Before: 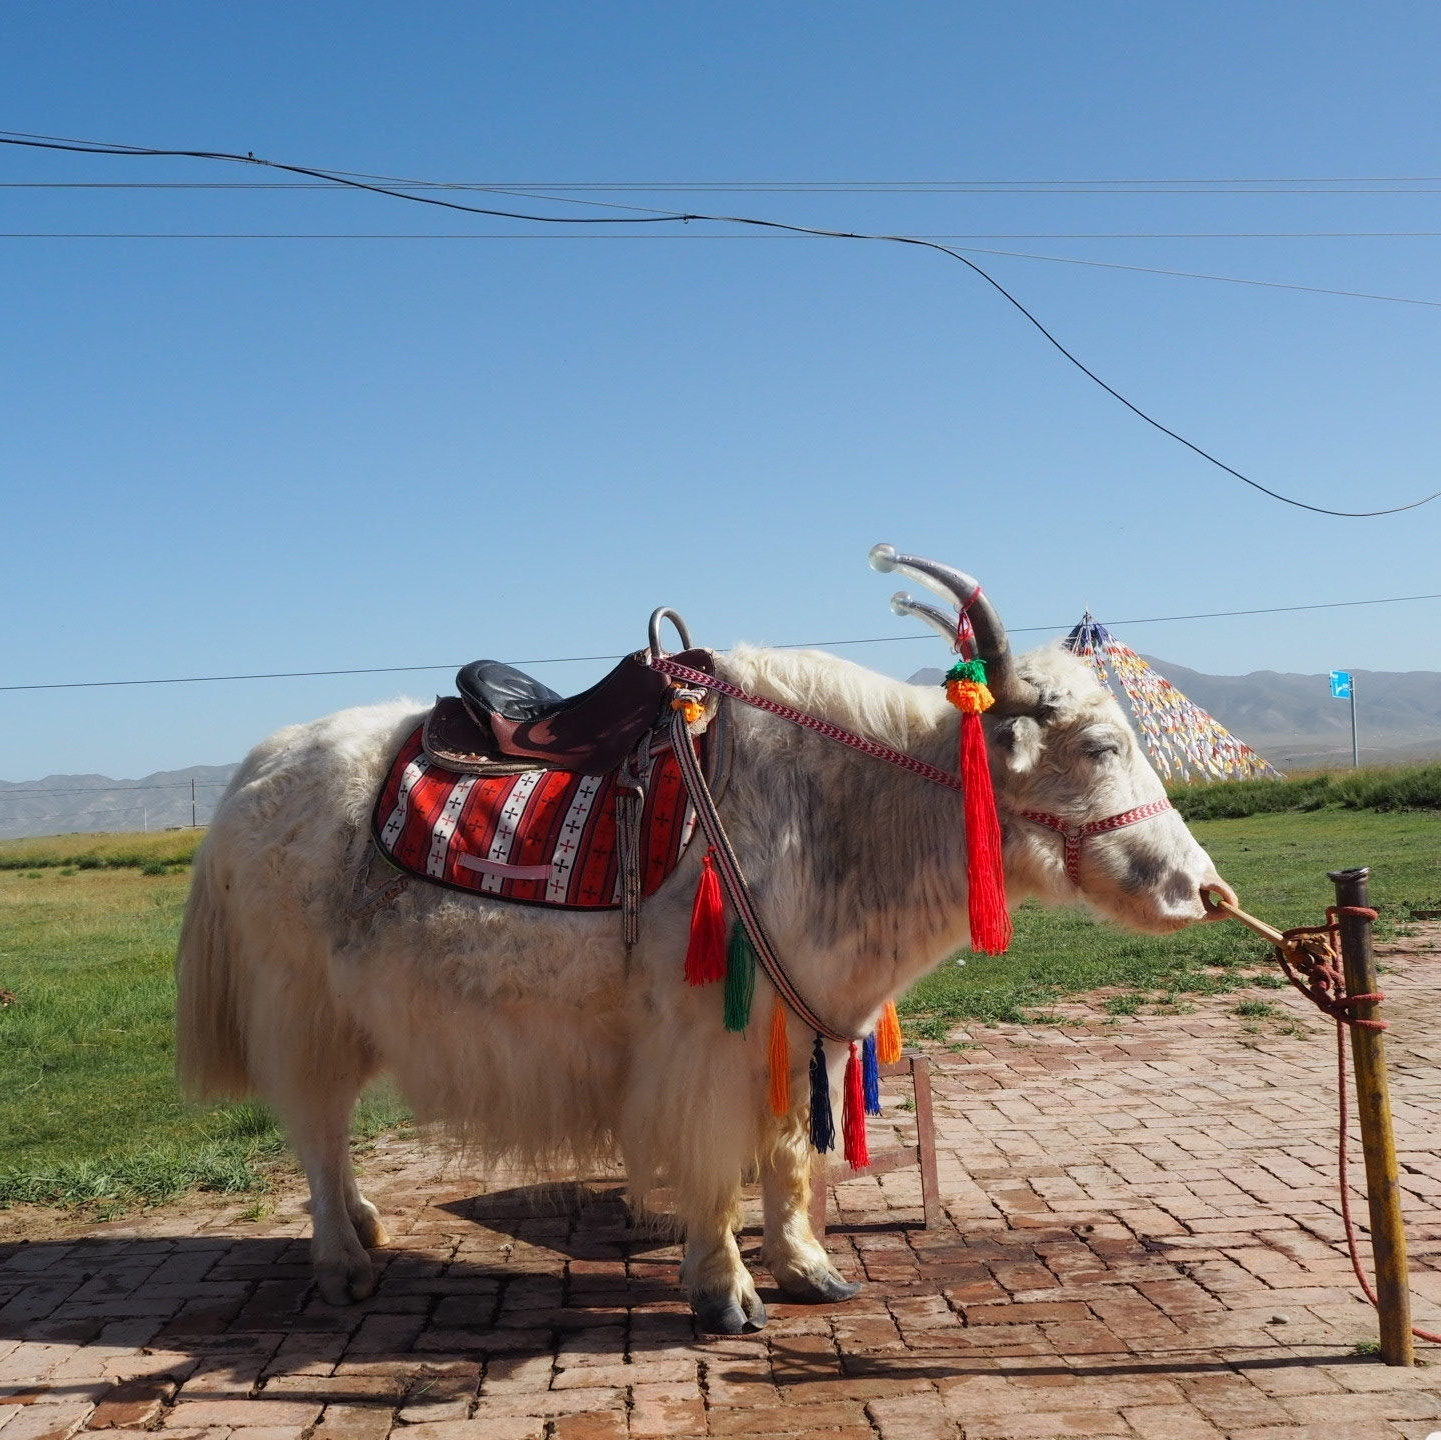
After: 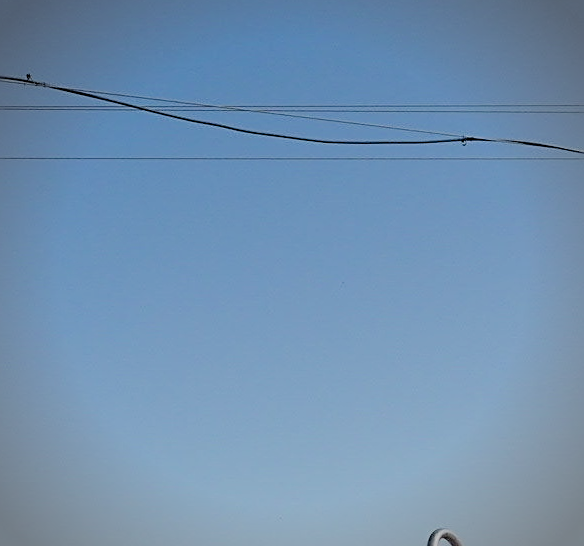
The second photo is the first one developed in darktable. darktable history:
sharpen: on, module defaults
filmic rgb: black relative exposure -7.65 EV, white relative exposure 4.56 EV, hardness 3.61
vignetting: on, module defaults
crop: left 15.452%, top 5.459%, right 43.956%, bottom 56.62%
